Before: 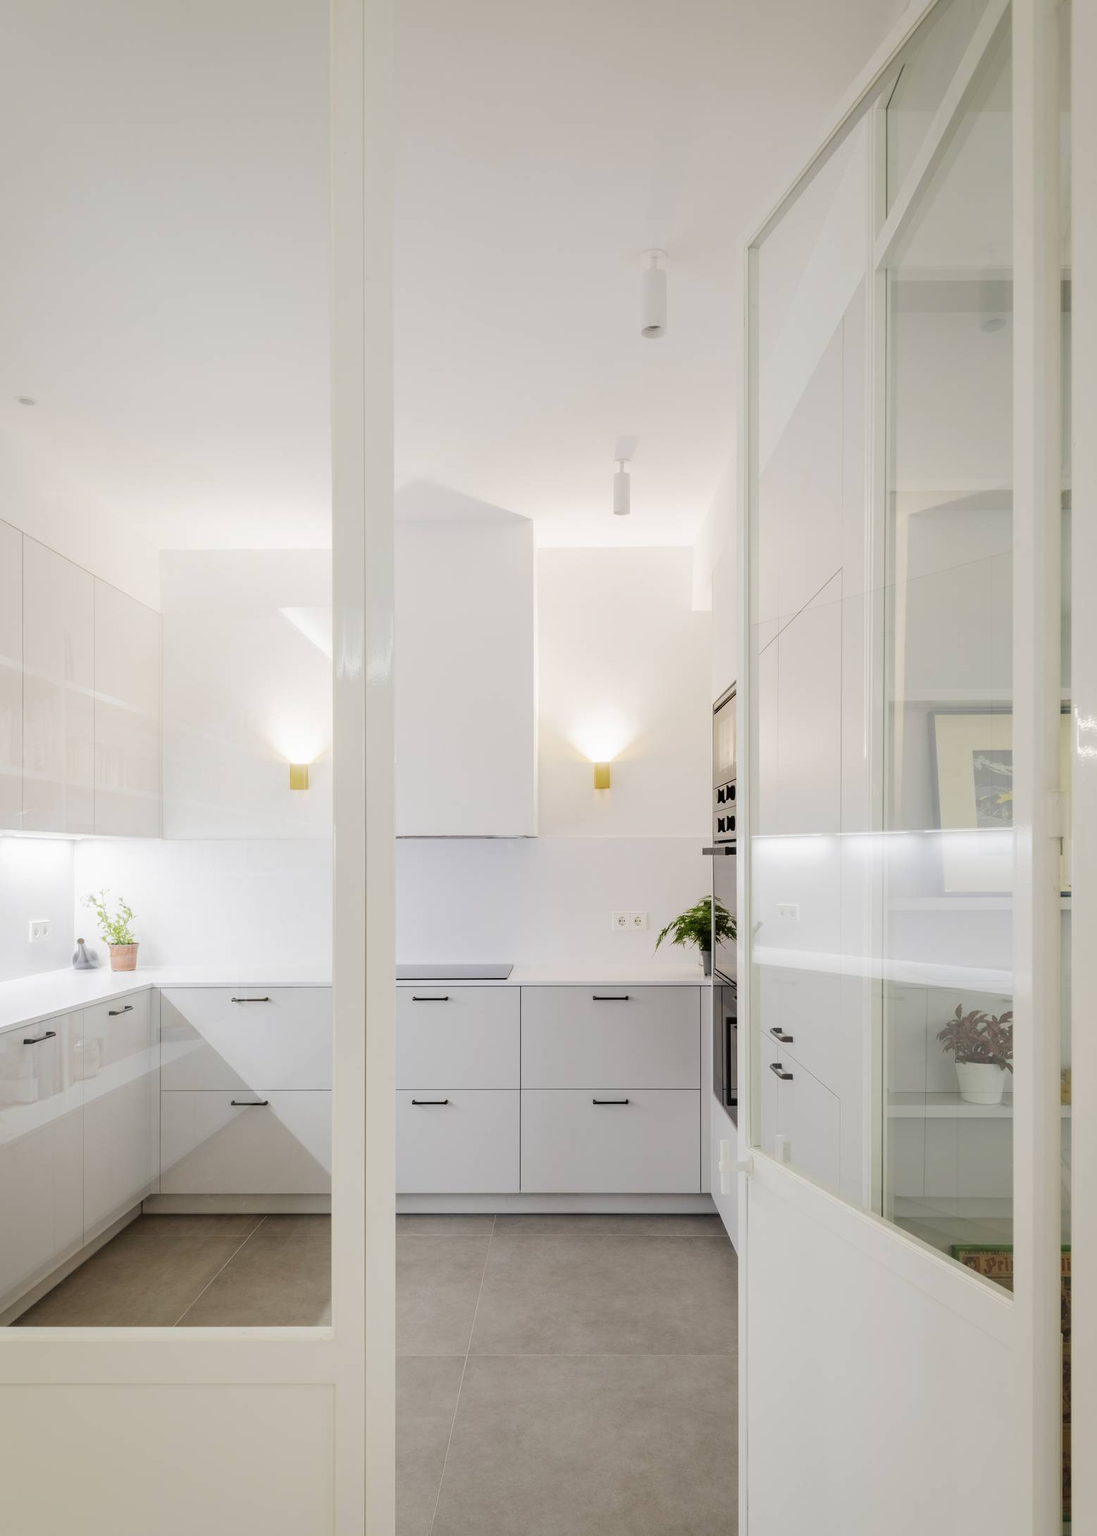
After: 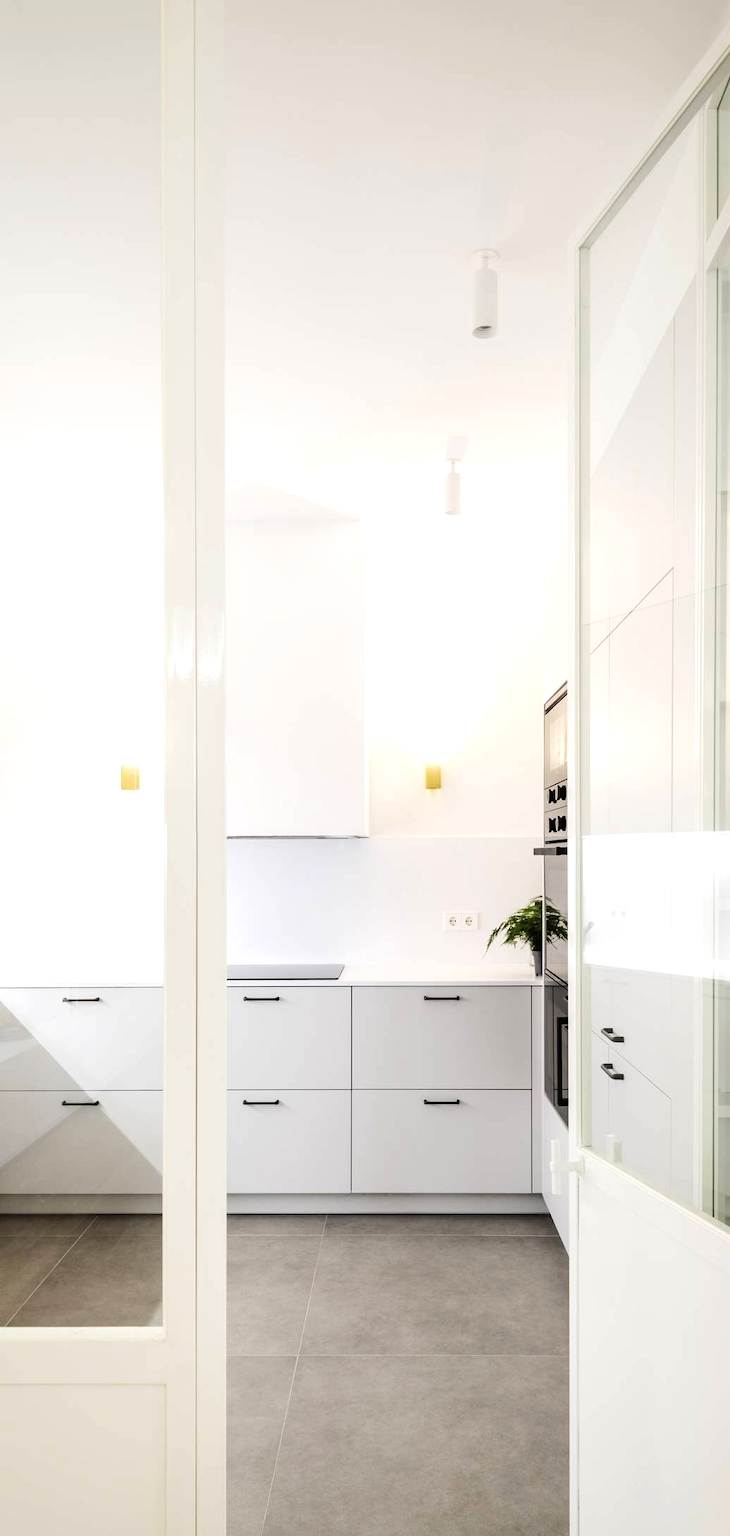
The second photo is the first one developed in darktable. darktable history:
tone equalizer: -8 EV -0.75 EV, -7 EV -0.7 EV, -6 EV -0.6 EV, -5 EV -0.4 EV, -3 EV 0.4 EV, -2 EV 0.6 EV, -1 EV 0.7 EV, +0 EV 0.75 EV, edges refinement/feathering 500, mask exposure compensation -1.57 EV, preserve details no
crop: left 15.419%, right 17.914%
